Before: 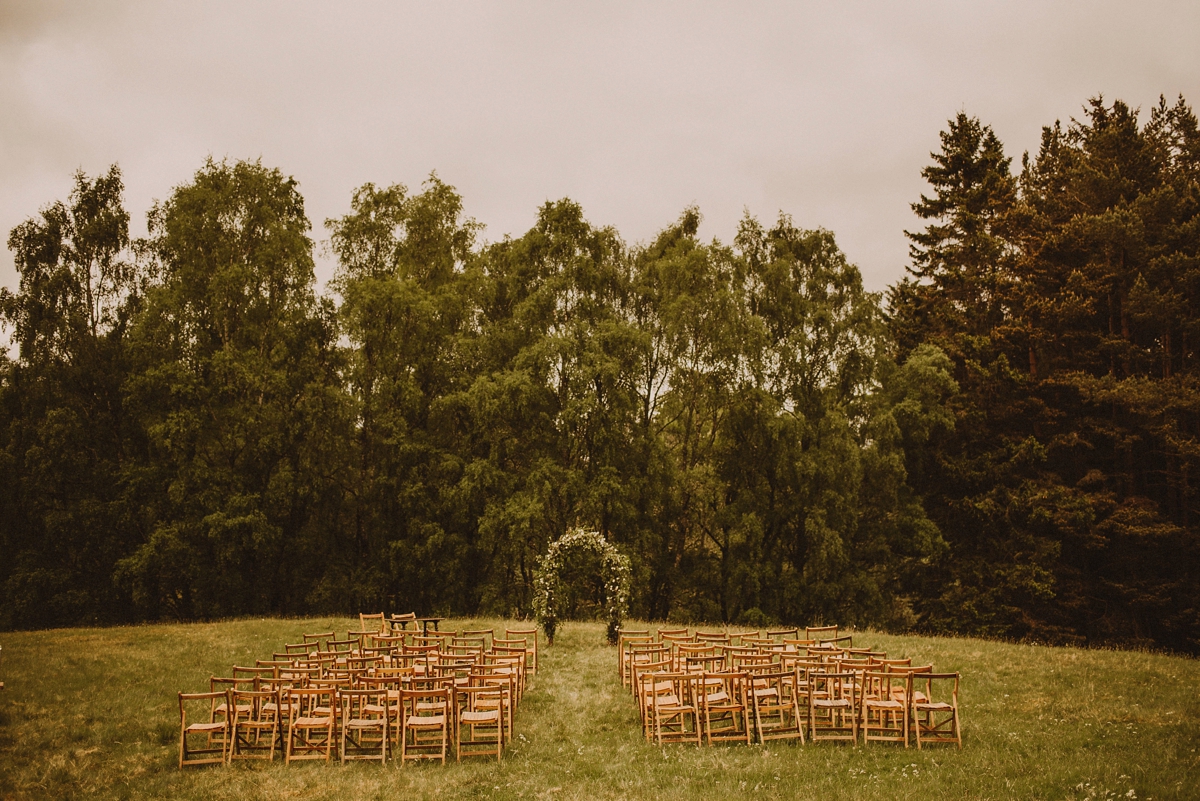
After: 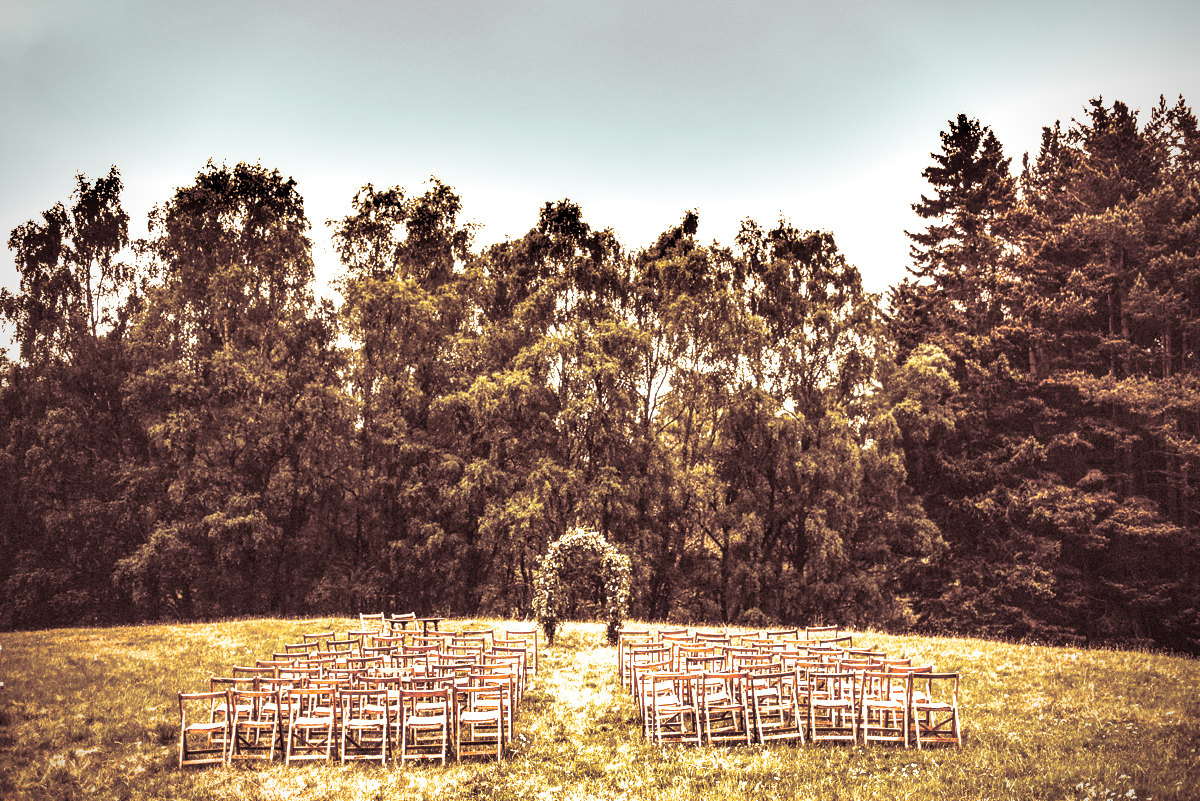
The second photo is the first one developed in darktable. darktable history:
split-toning: shadows › saturation 0.3, highlights › hue 180°, highlights › saturation 0.3, compress 0%
vignetting: saturation 0, unbound false
exposure: black level correction 0.001, exposure 0.5 EV, compensate exposure bias true, compensate highlight preservation false
local contrast: detail 150%
shadows and highlights: soften with gaussian
